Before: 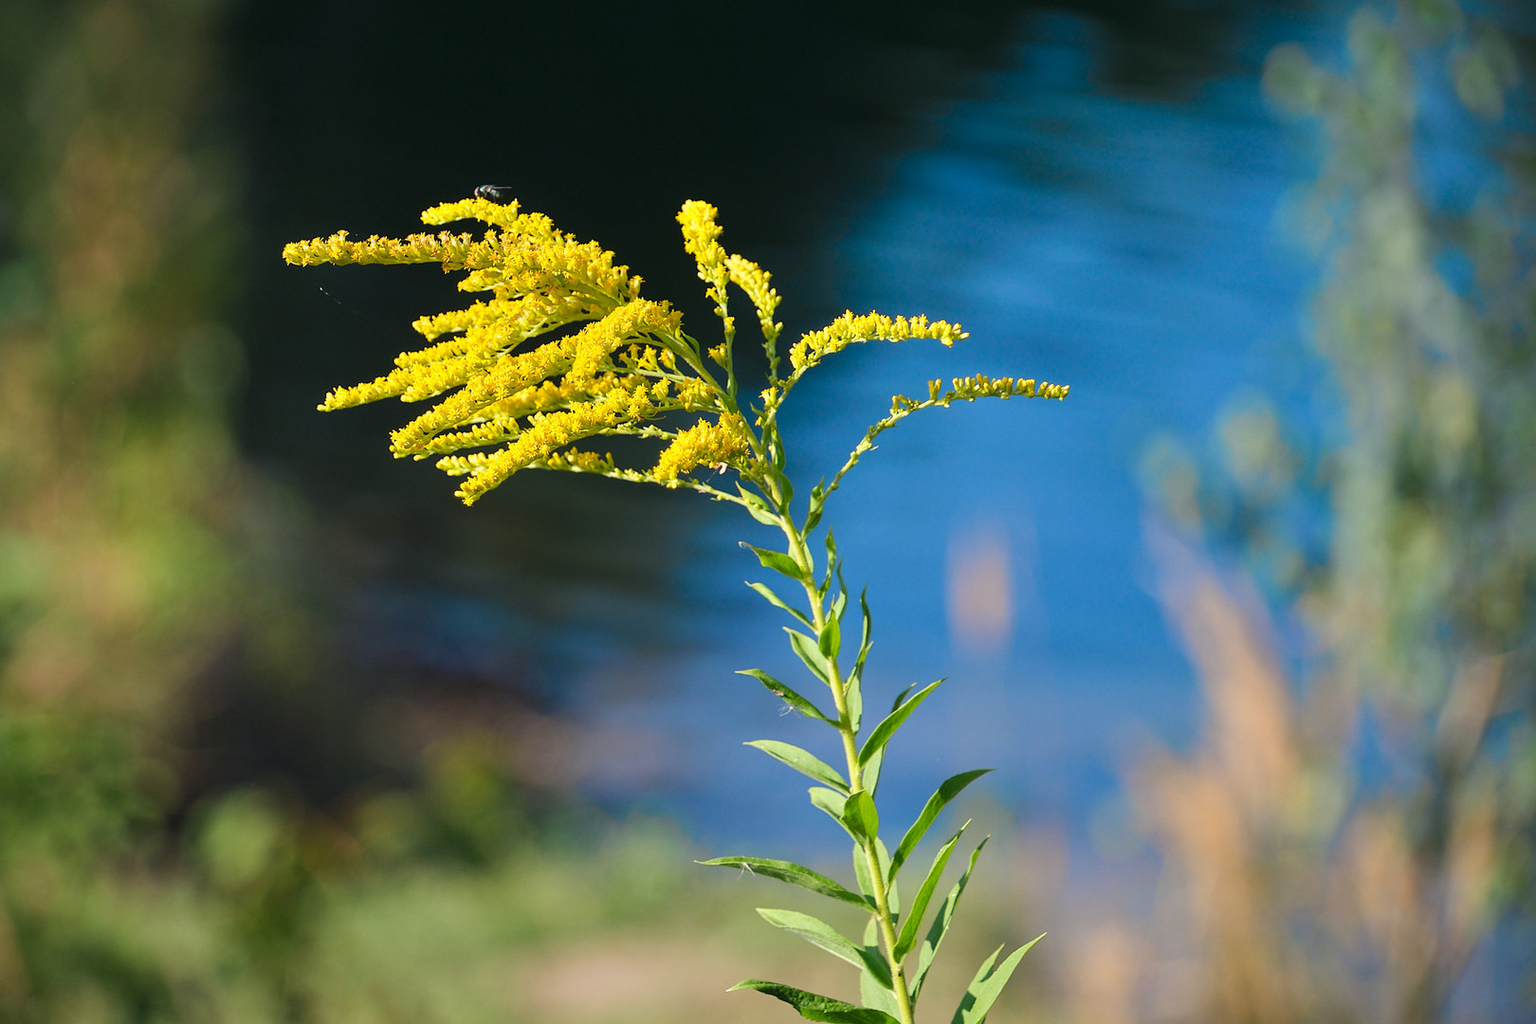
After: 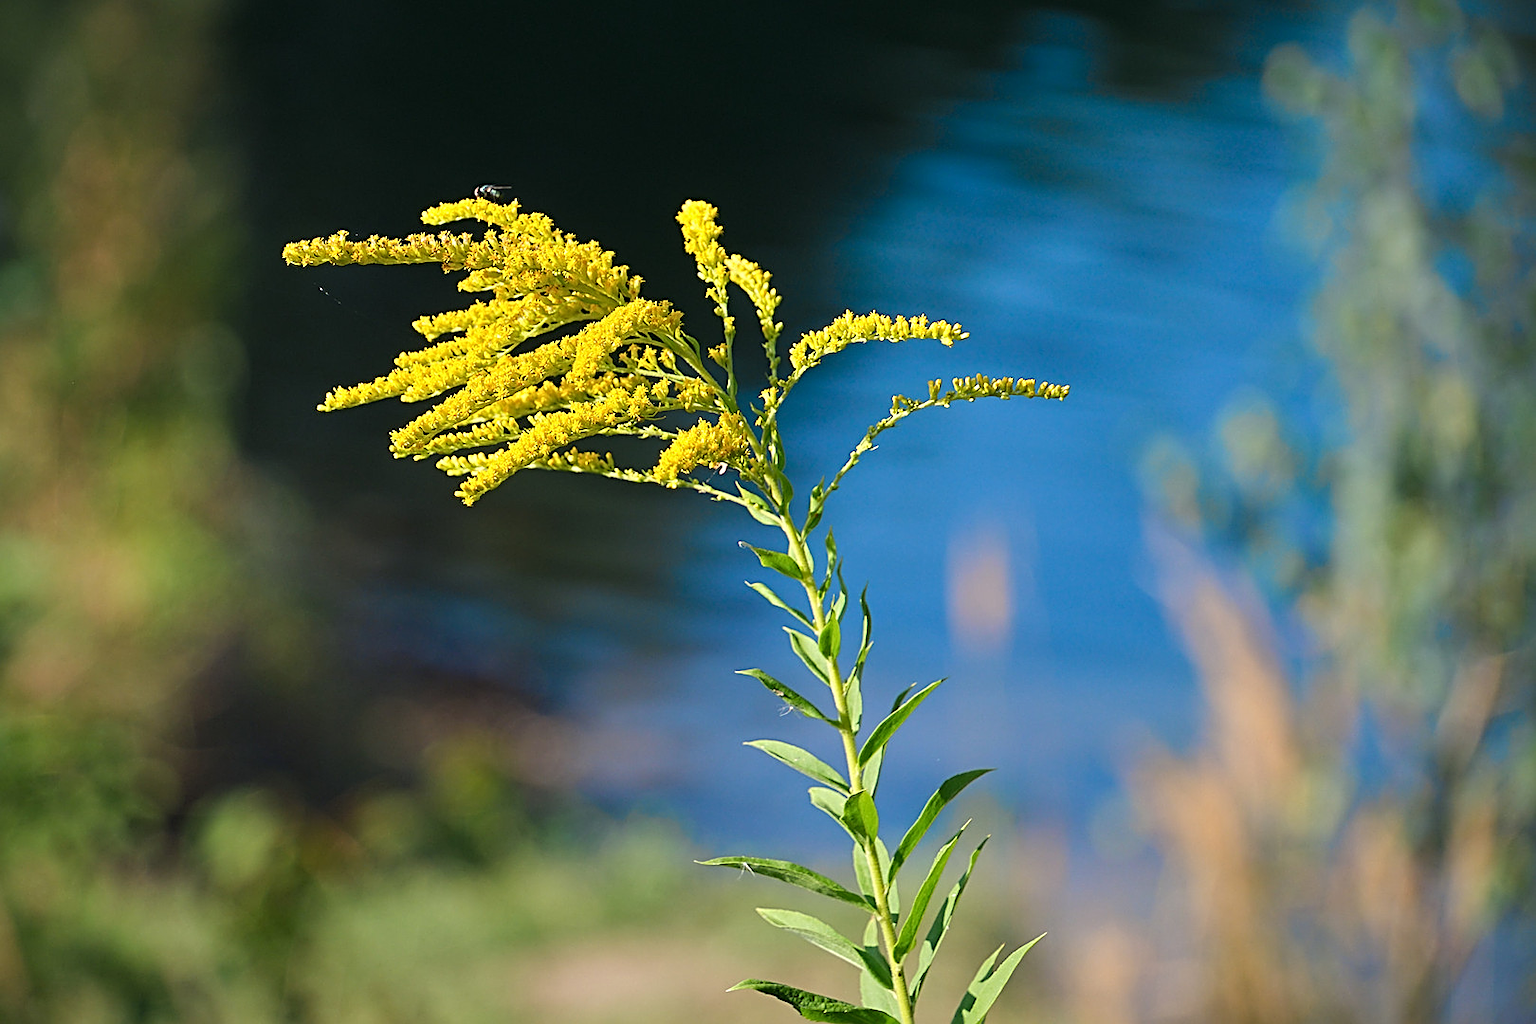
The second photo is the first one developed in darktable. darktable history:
sharpen: radius 2.553, amount 0.649
